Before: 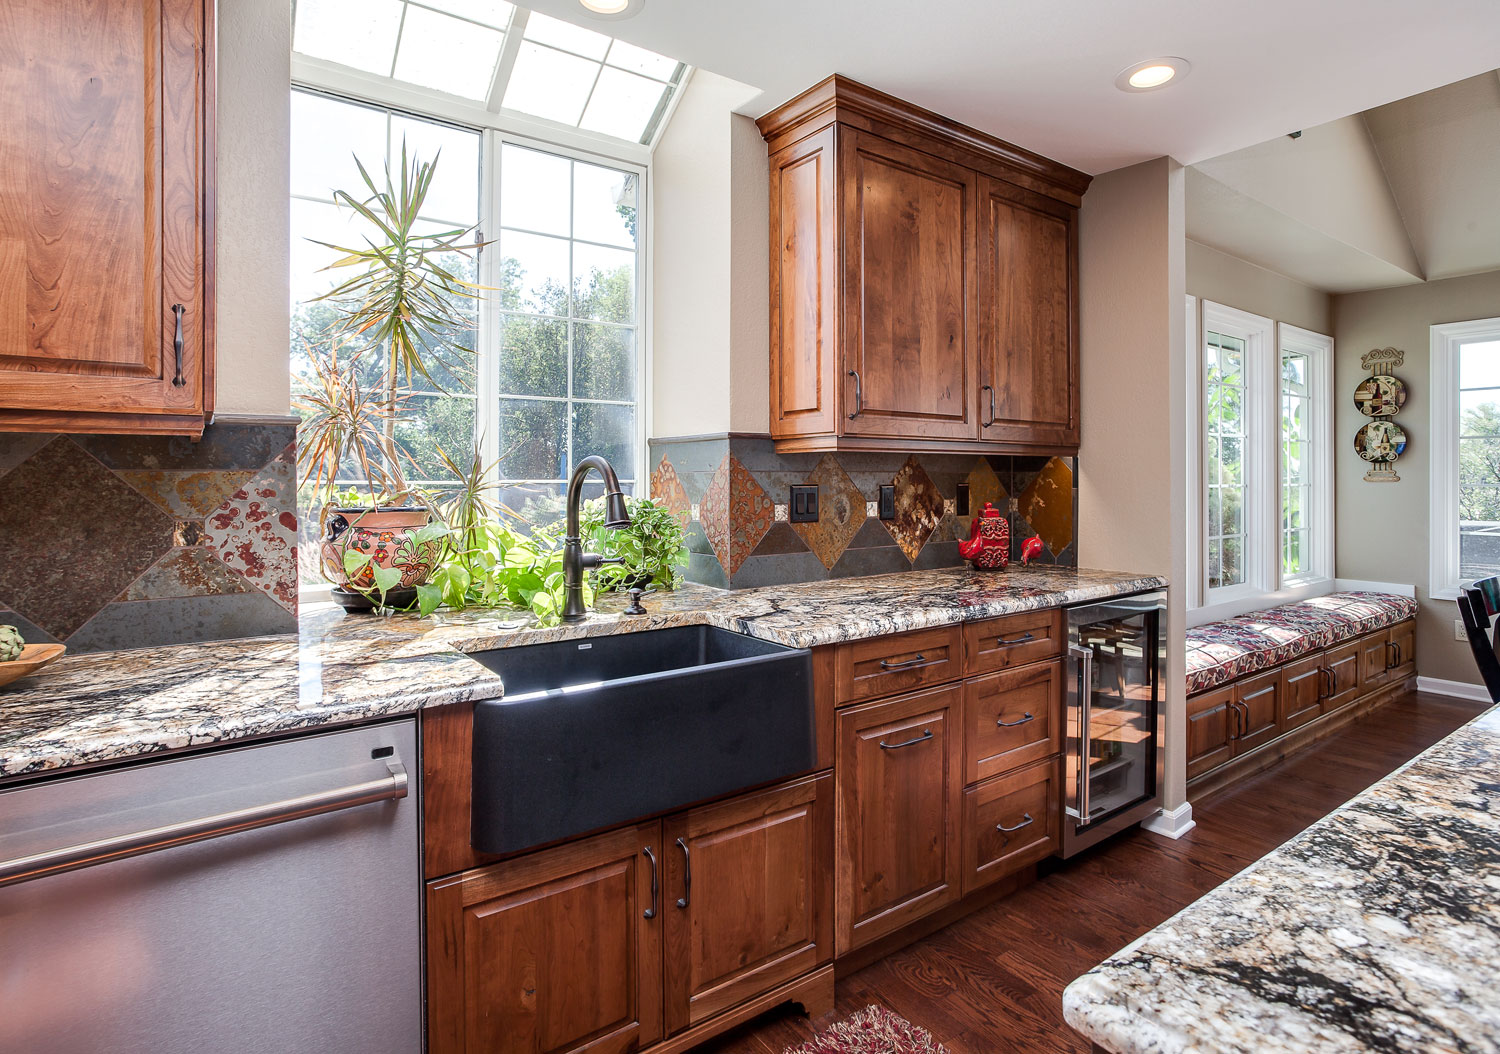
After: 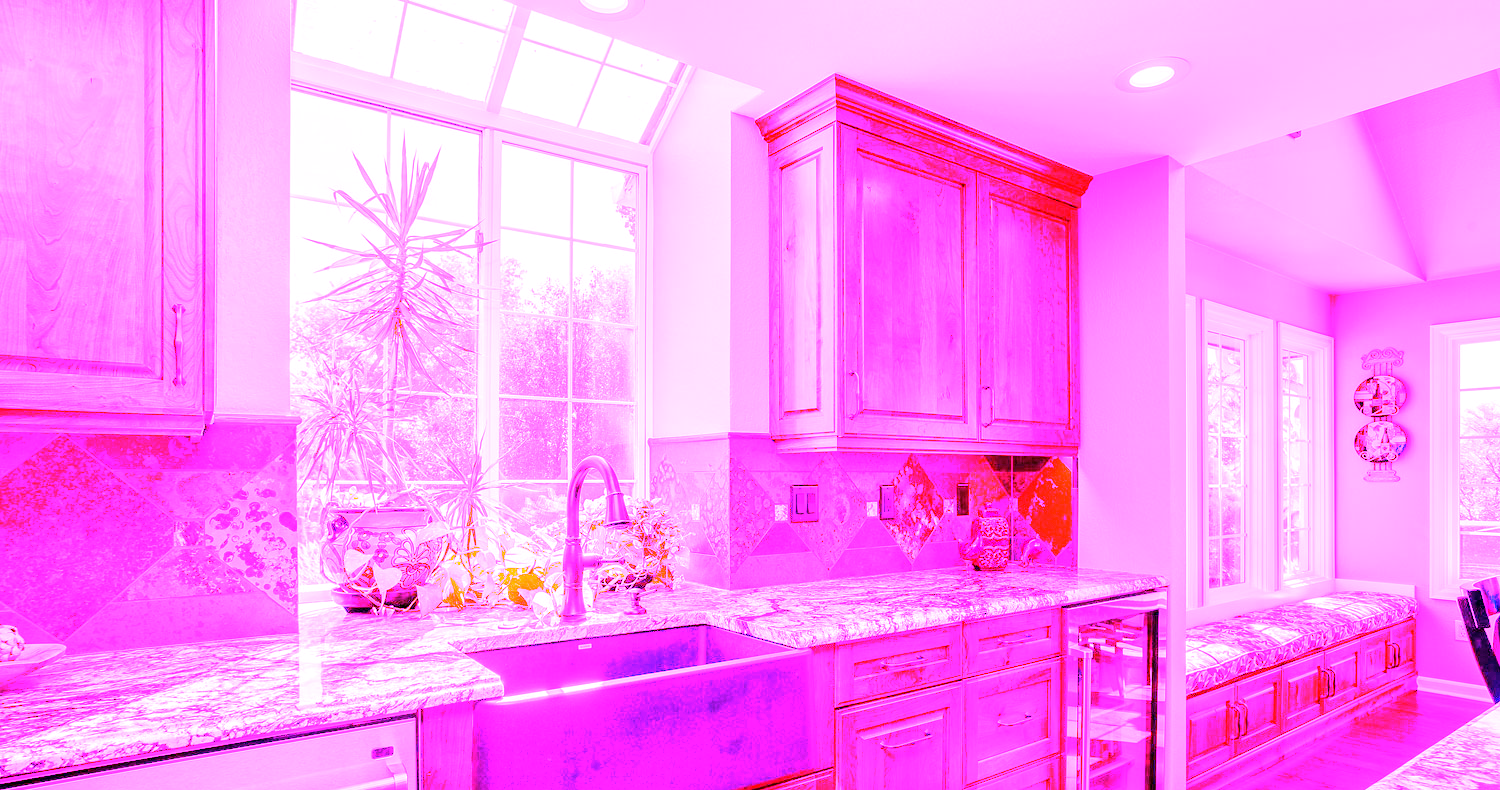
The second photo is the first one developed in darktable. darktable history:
white balance: red 8, blue 8
crop: bottom 24.988%
